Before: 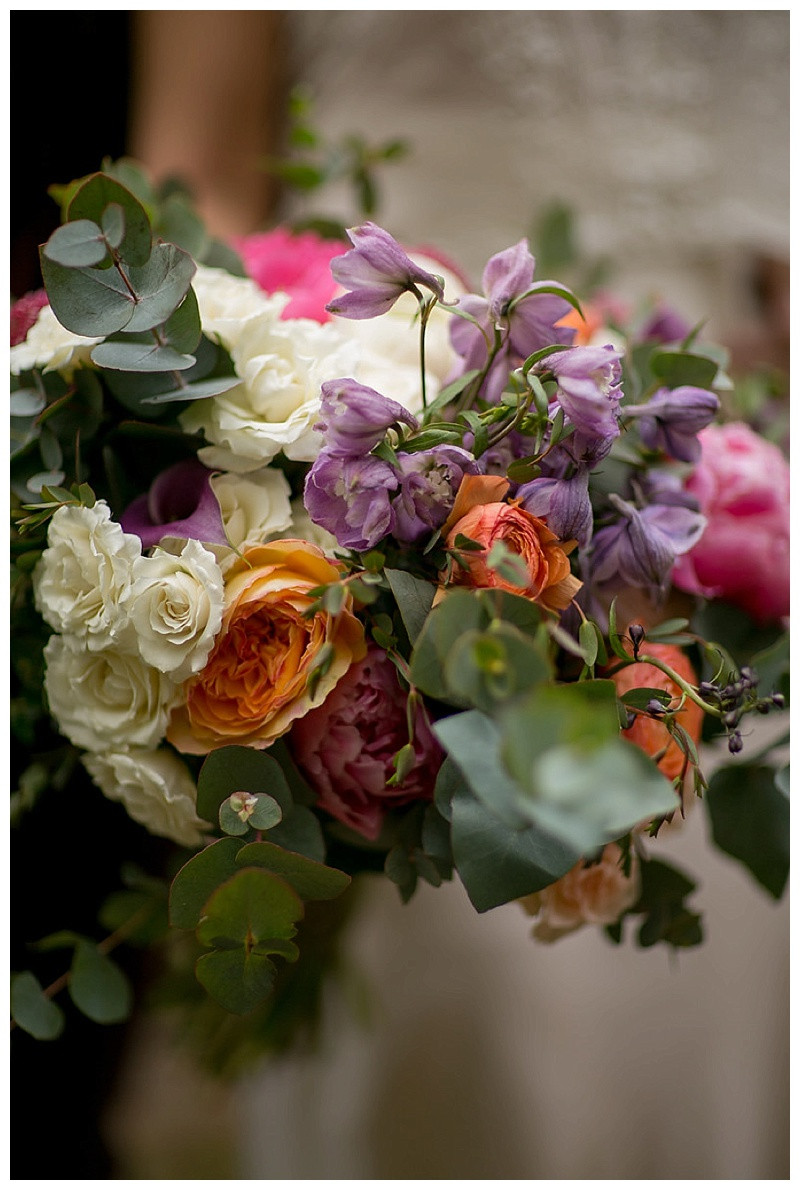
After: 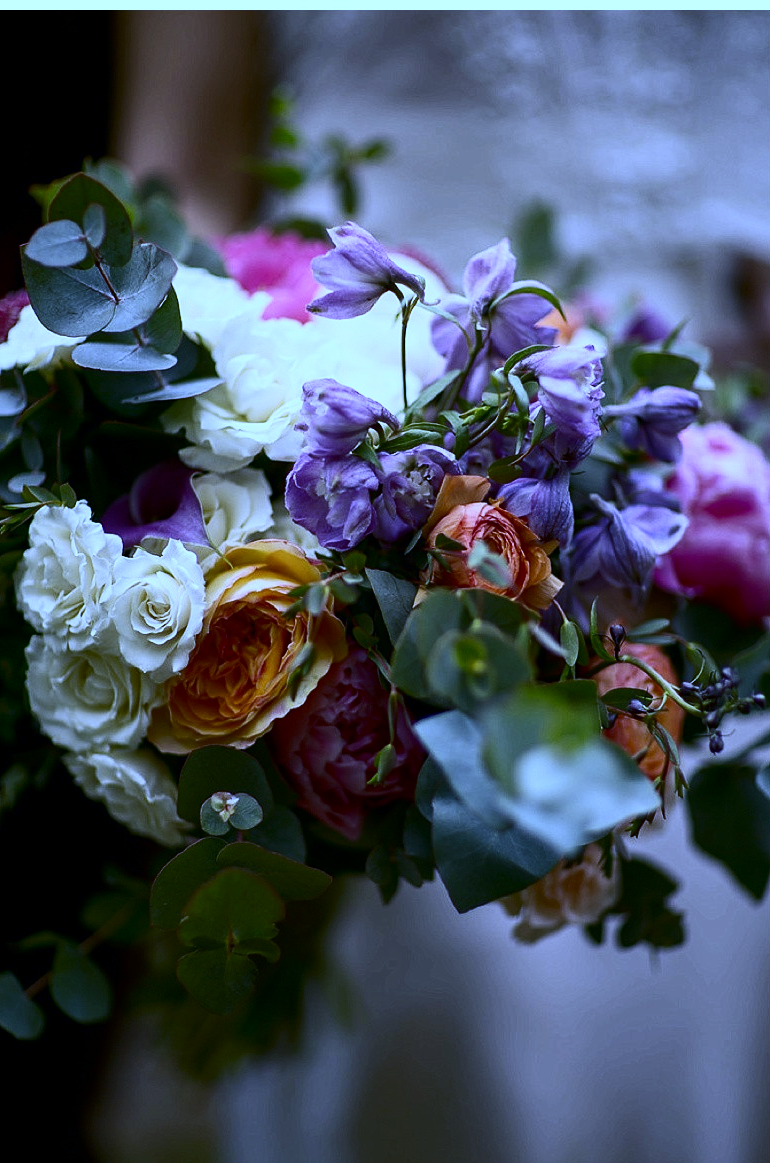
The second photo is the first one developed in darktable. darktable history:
crop and rotate: left 2.536%, right 1.107%, bottom 2.246%
contrast brightness saturation: contrast 0.28
white balance: red 0.766, blue 1.537
